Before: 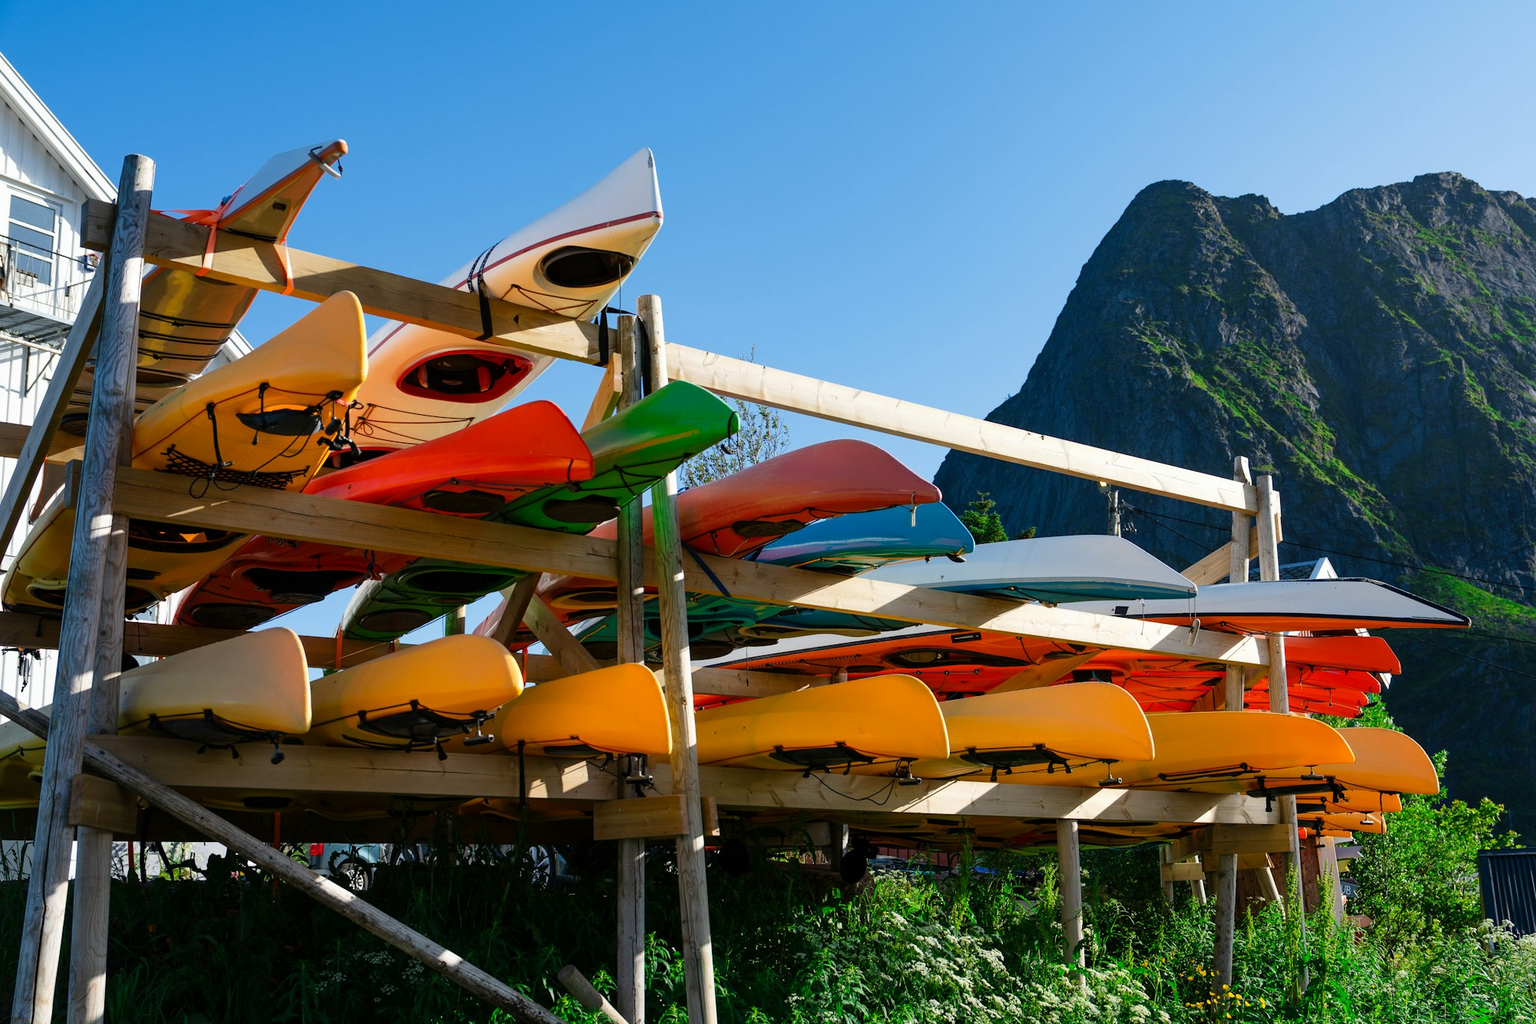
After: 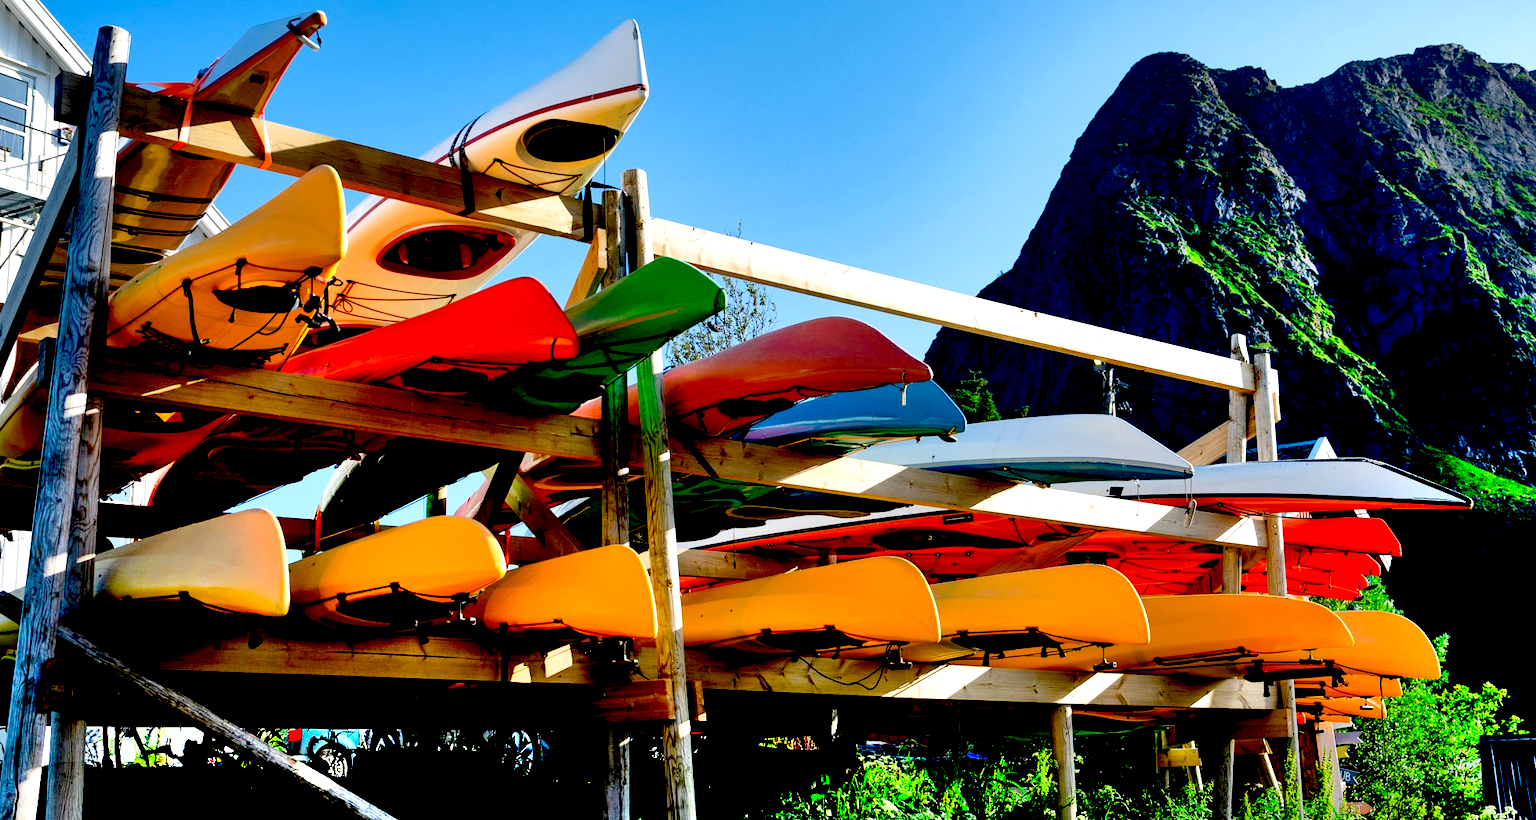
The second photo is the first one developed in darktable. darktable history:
crop and rotate: left 1.845%, top 12.664%, right 0.148%, bottom 8.77%
shadows and highlights: shadows 43.8, white point adjustment -1.33, soften with gaussian
tone equalizer: on, module defaults
exposure: black level correction 0.041, exposure 0.5 EV, compensate highlight preservation false
